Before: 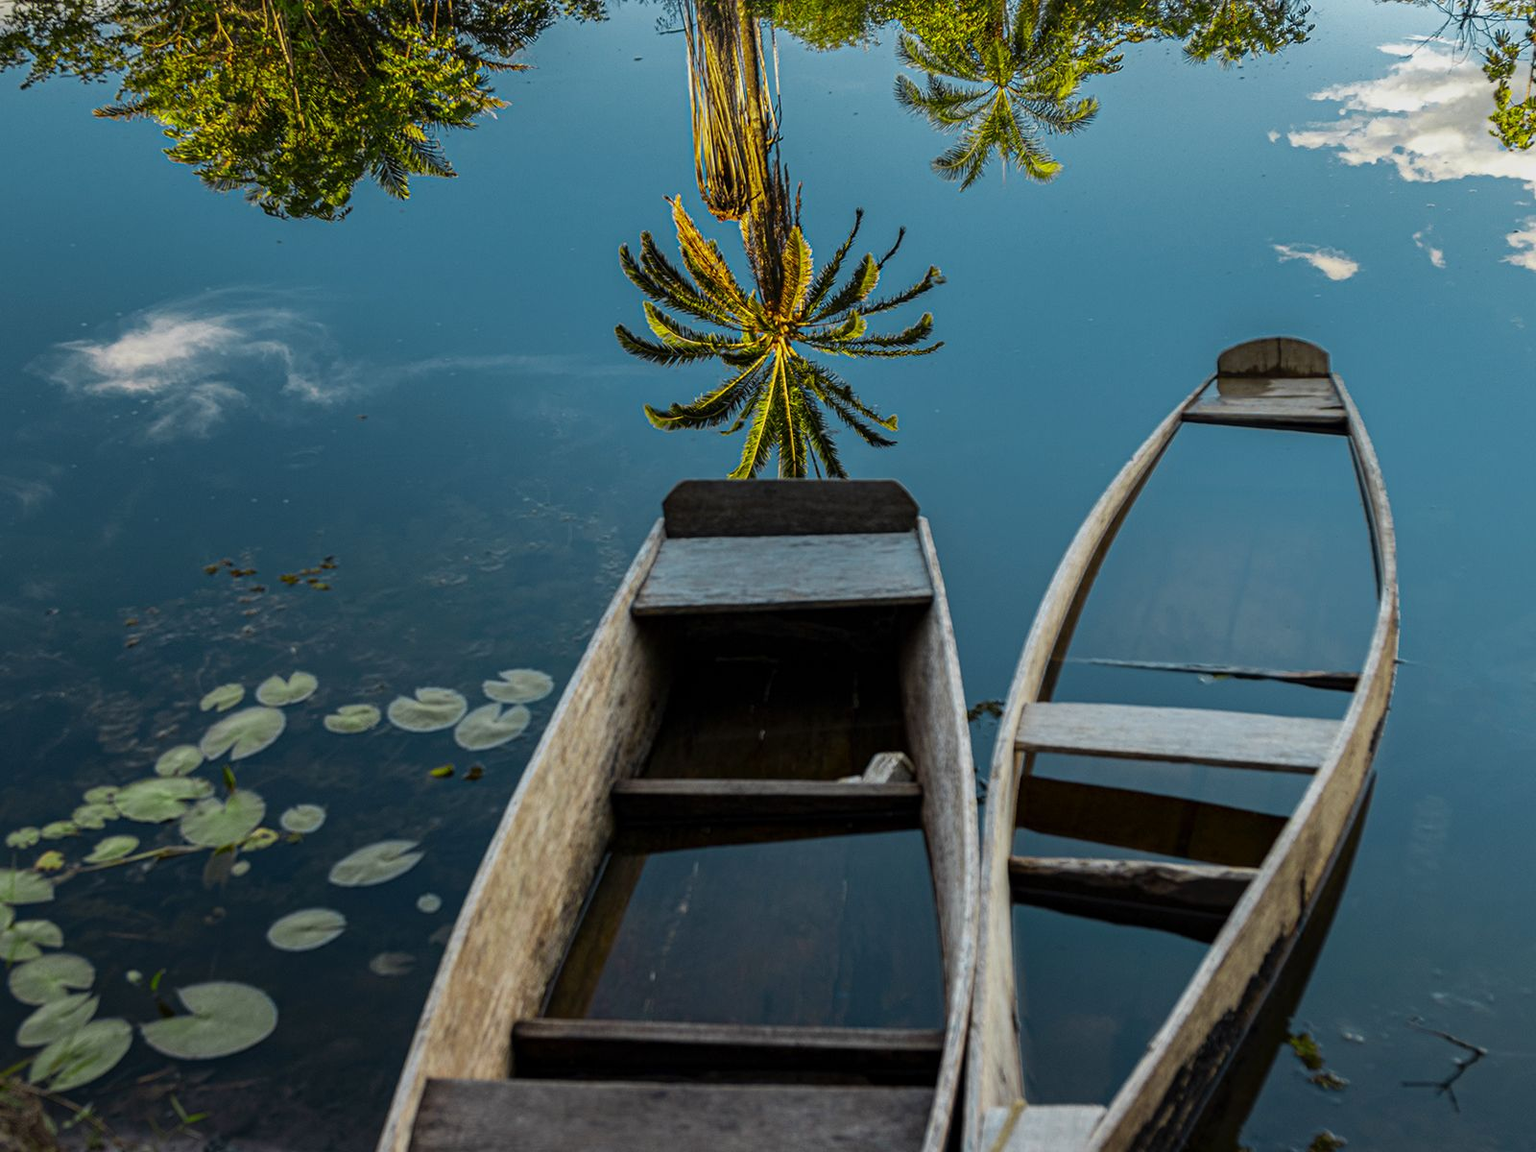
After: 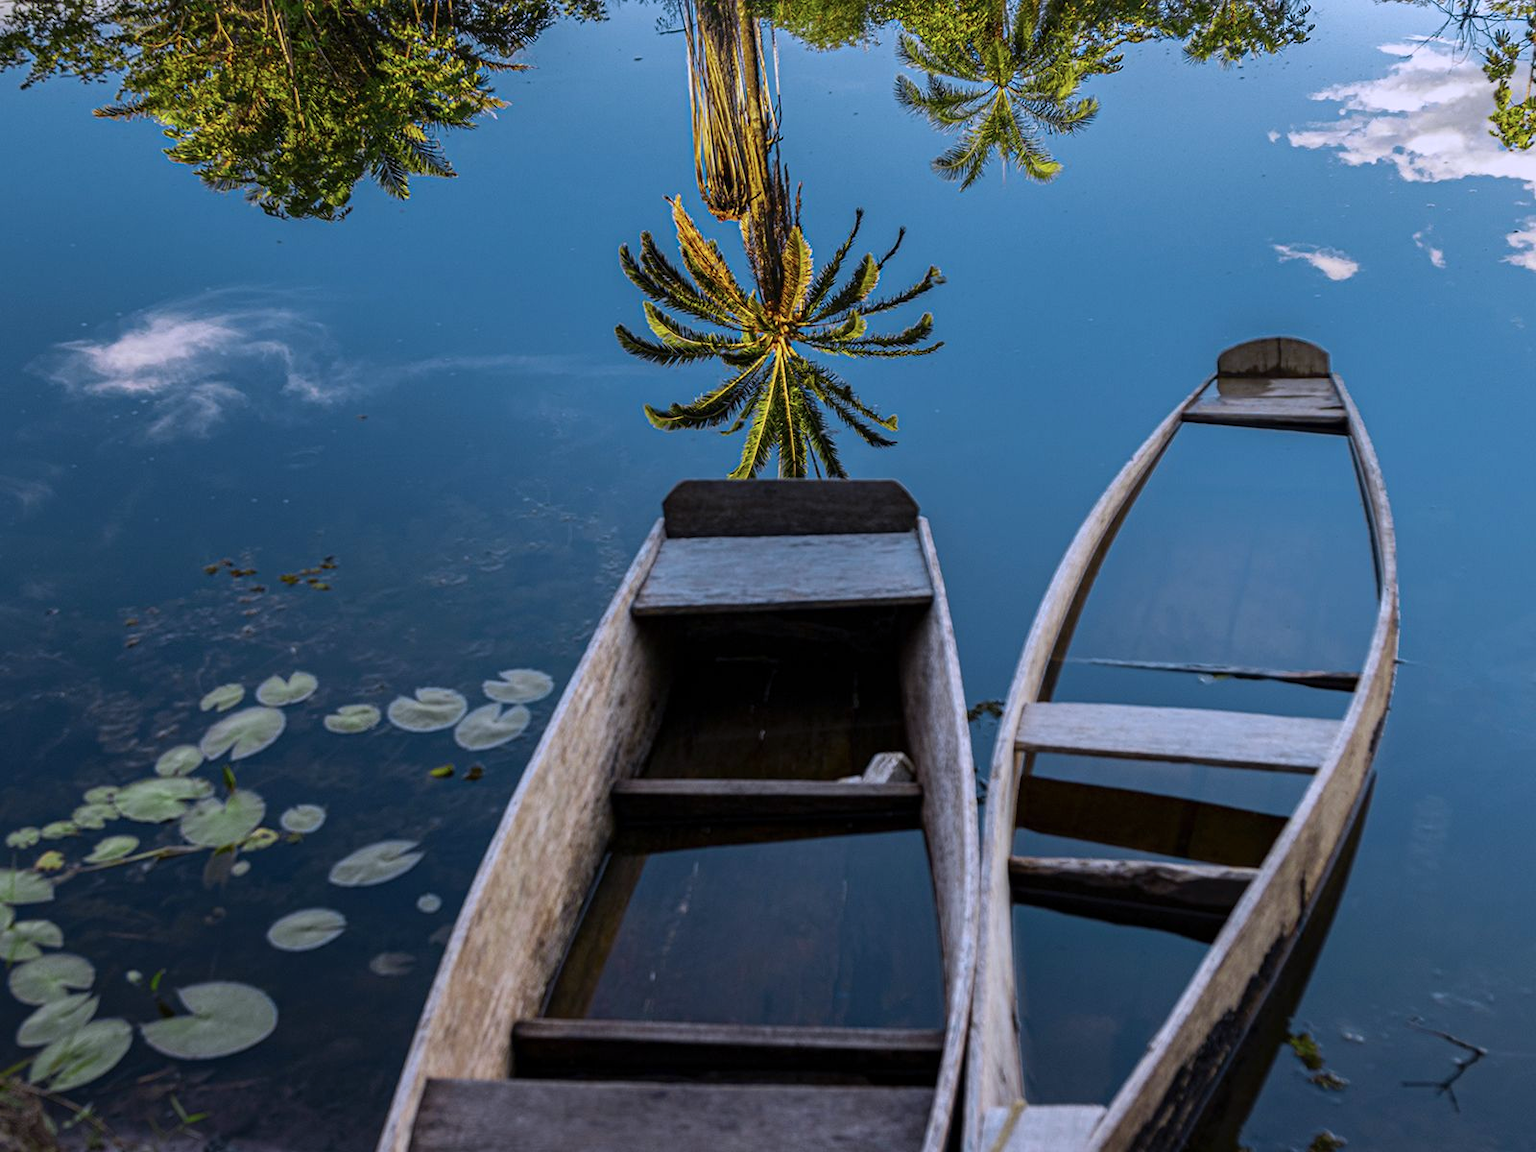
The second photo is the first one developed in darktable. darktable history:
color calibration: illuminant custom, x 0.367, y 0.392, temperature 4435.51 K
